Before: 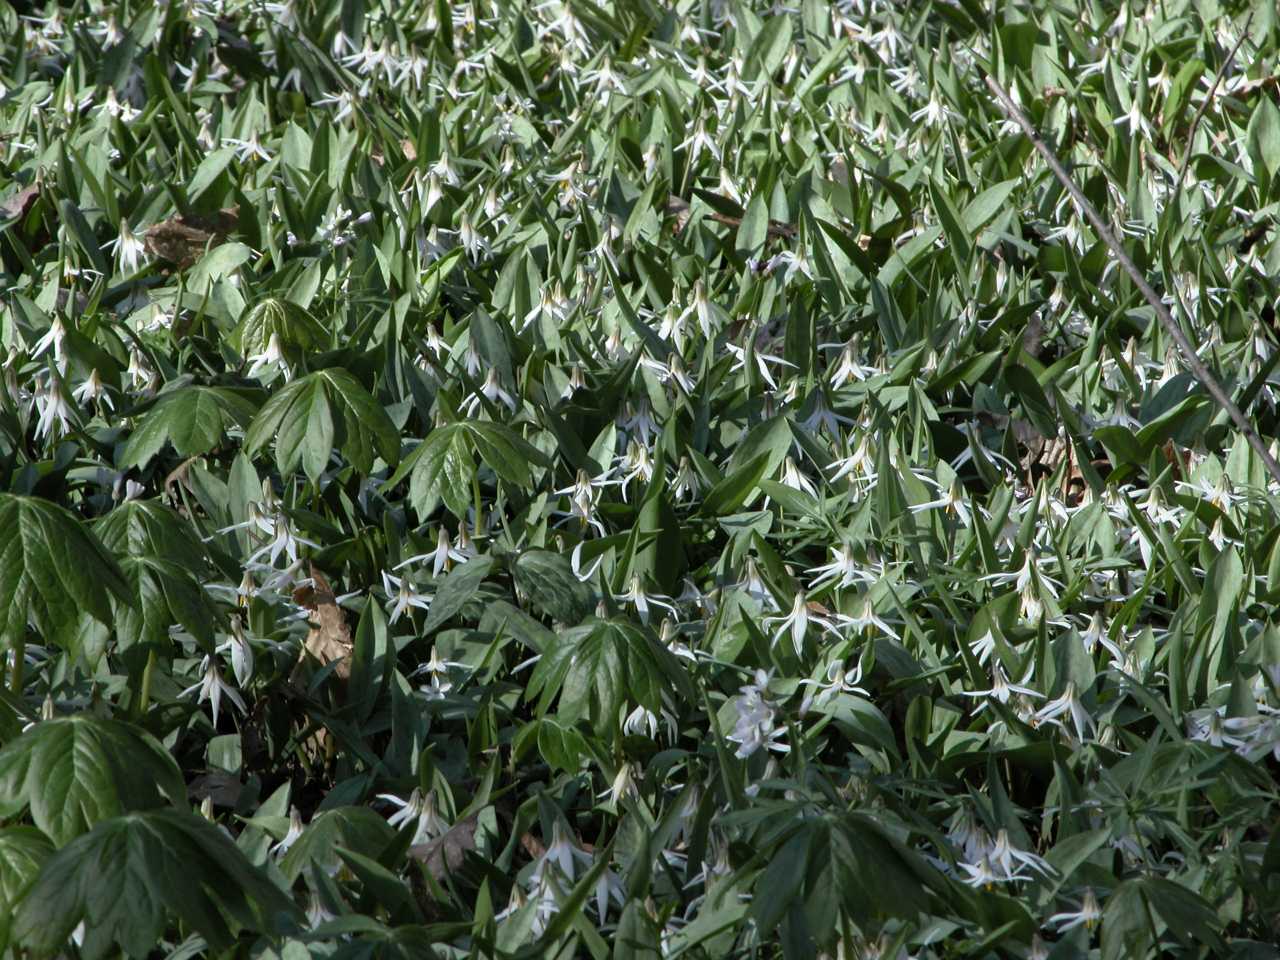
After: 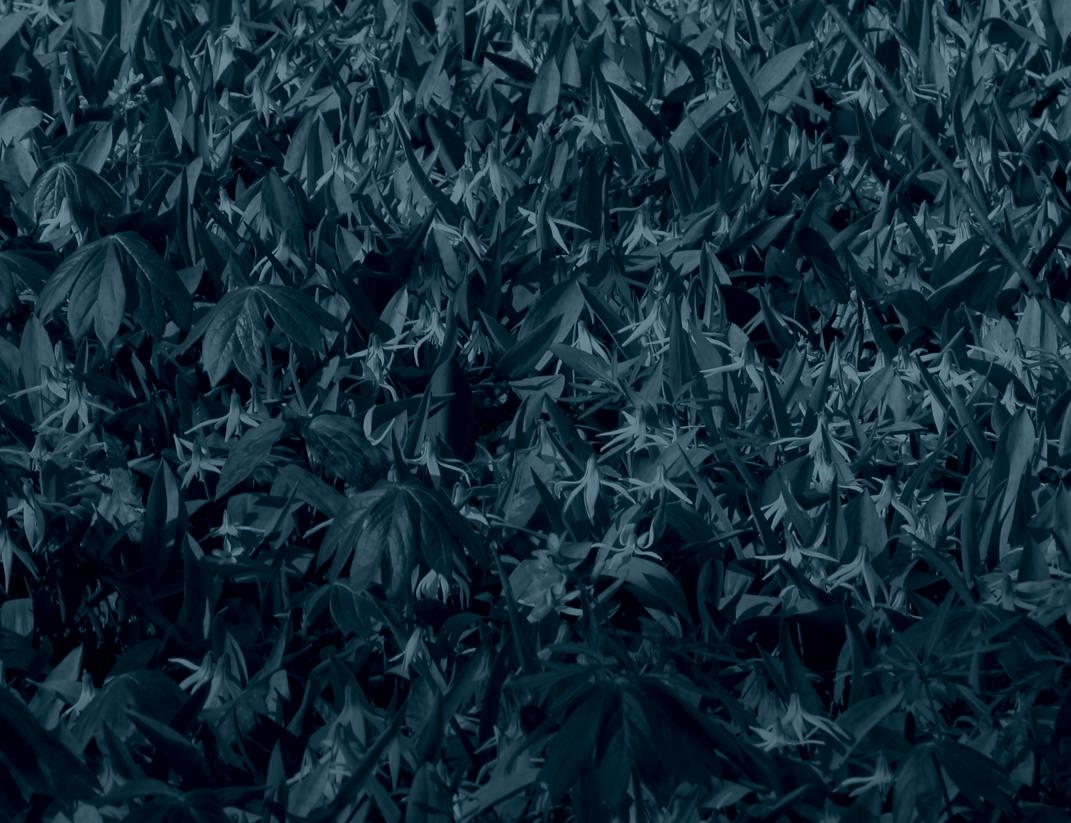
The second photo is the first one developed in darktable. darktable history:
colorize: hue 194.4°, saturation 29%, source mix 61.75%, lightness 3.98%, version 1
crop: left 16.315%, top 14.246%
